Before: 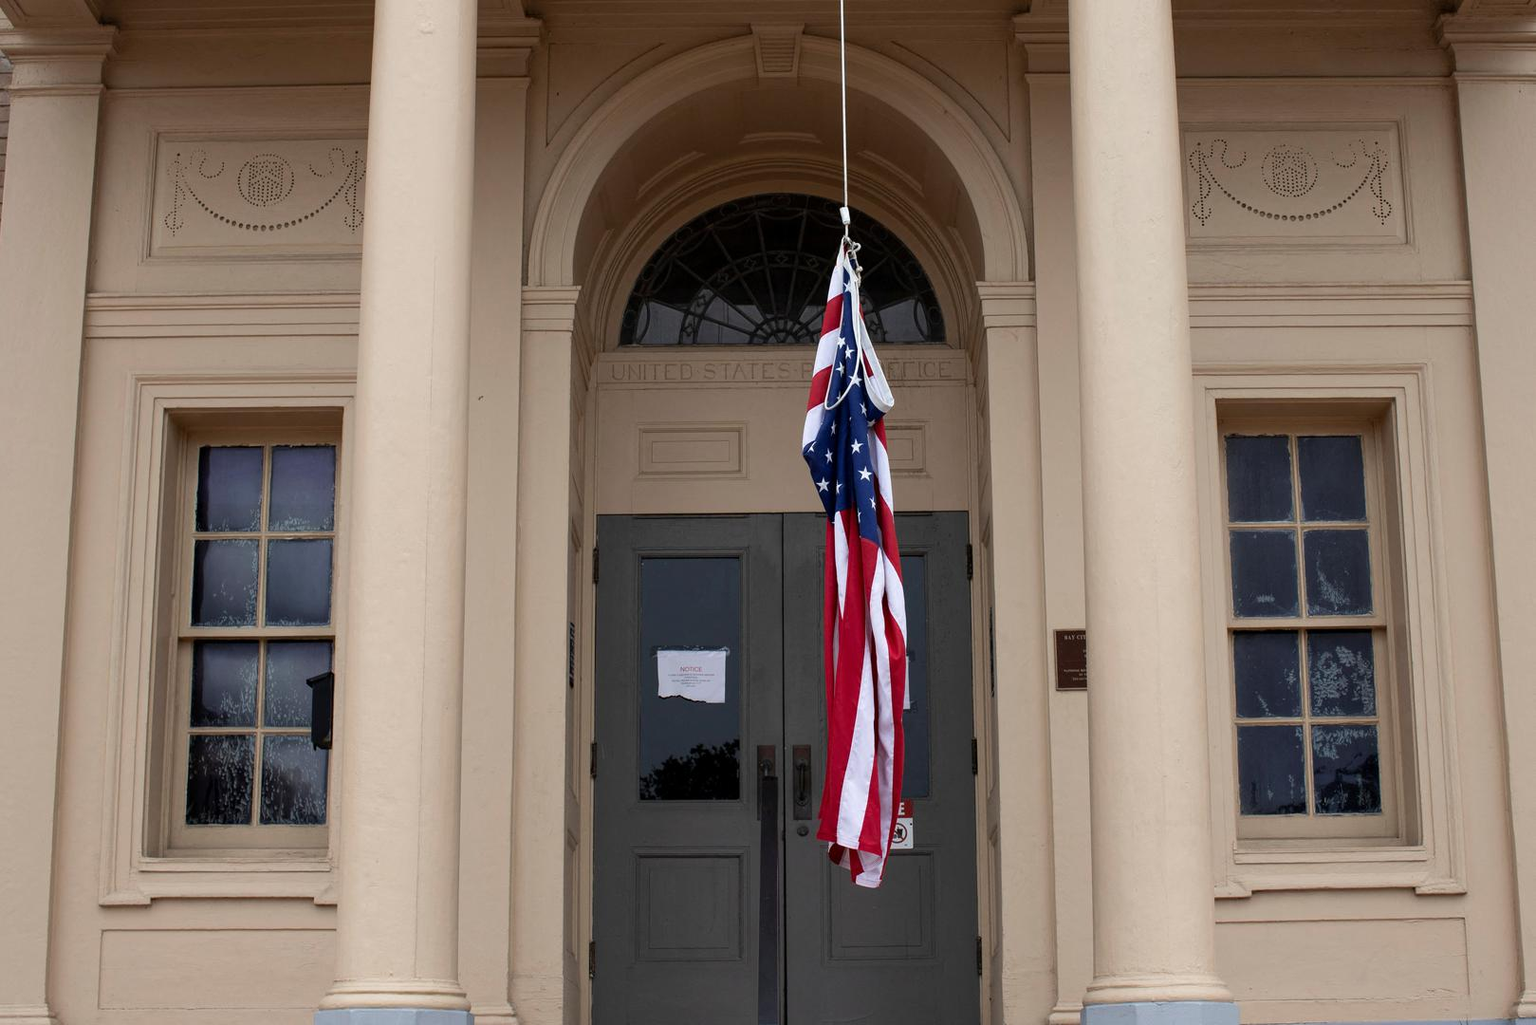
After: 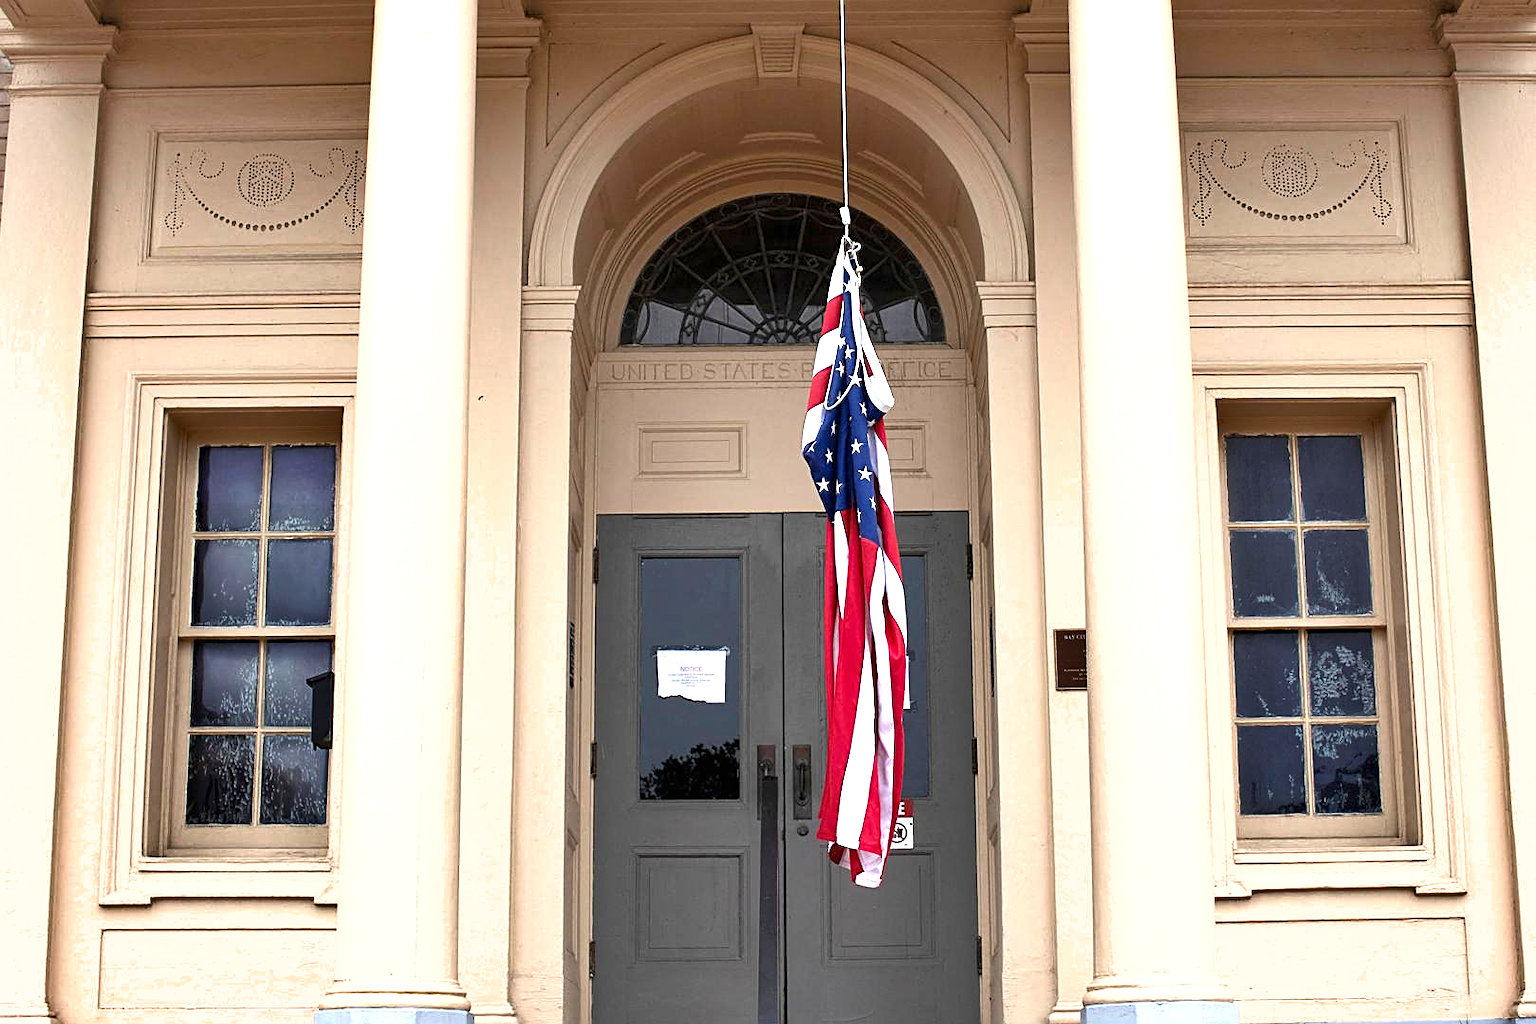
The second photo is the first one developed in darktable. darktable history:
sharpen: on, module defaults
exposure: black level correction 0, exposure 1.372 EV, compensate highlight preservation false
shadows and highlights: low approximation 0.01, soften with gaussian
